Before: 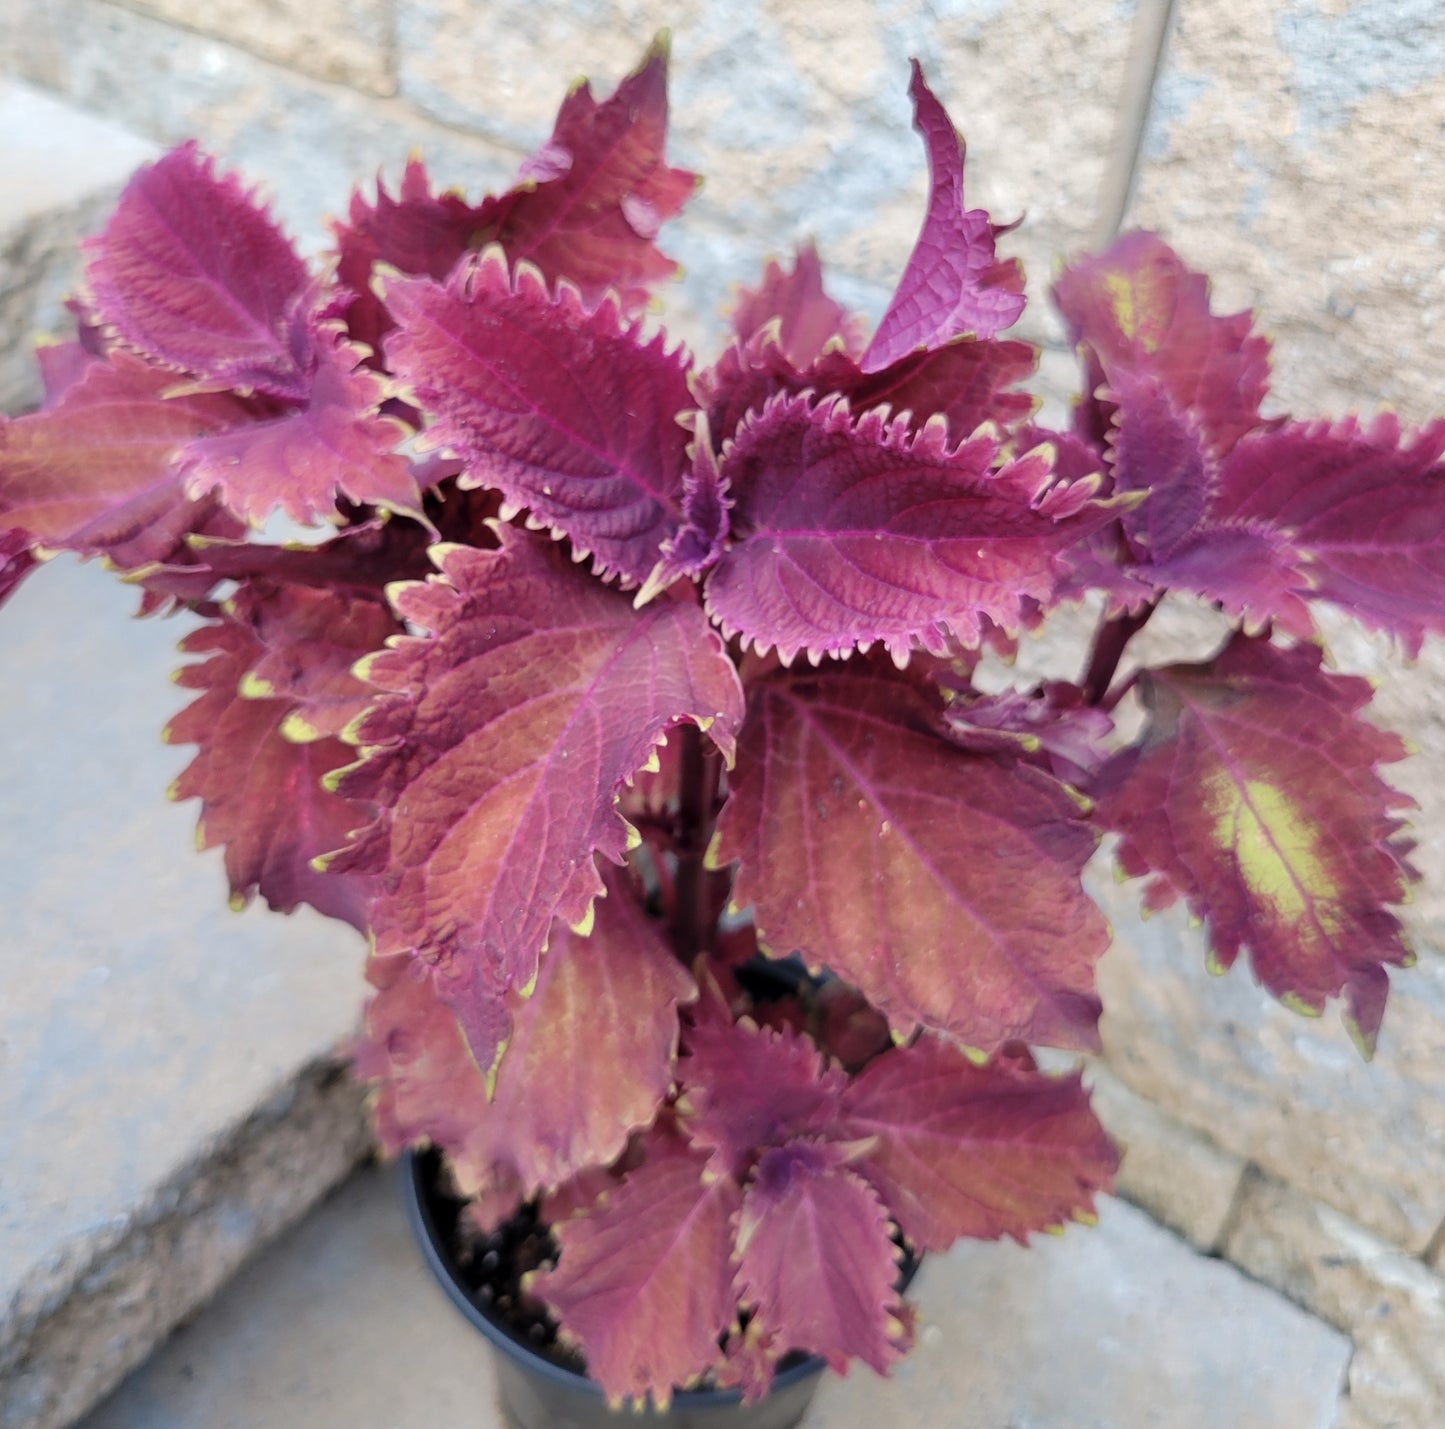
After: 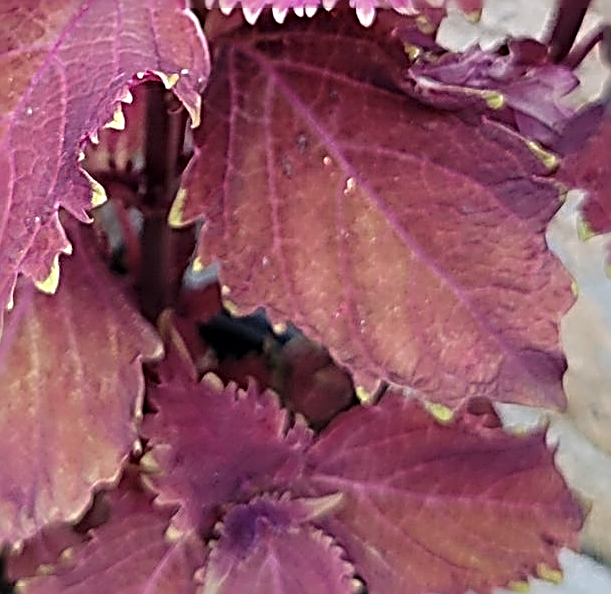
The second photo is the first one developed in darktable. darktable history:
sharpen: radius 3.168, amount 1.723
crop: left 37.05%, top 45.066%, right 20.624%, bottom 13.339%
